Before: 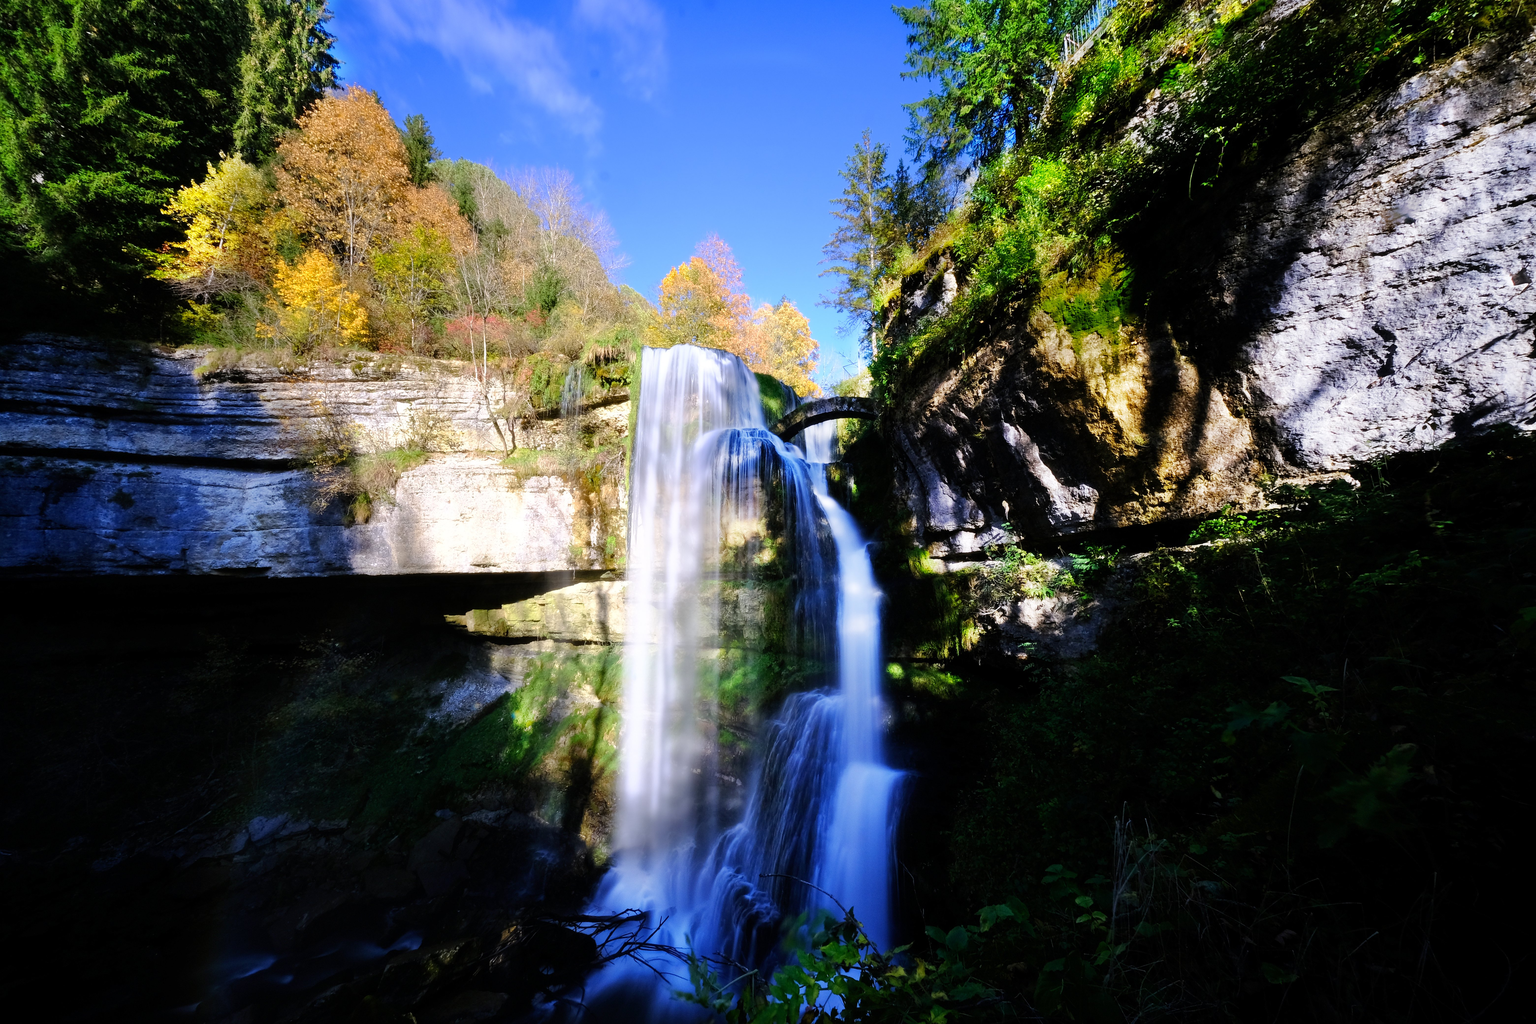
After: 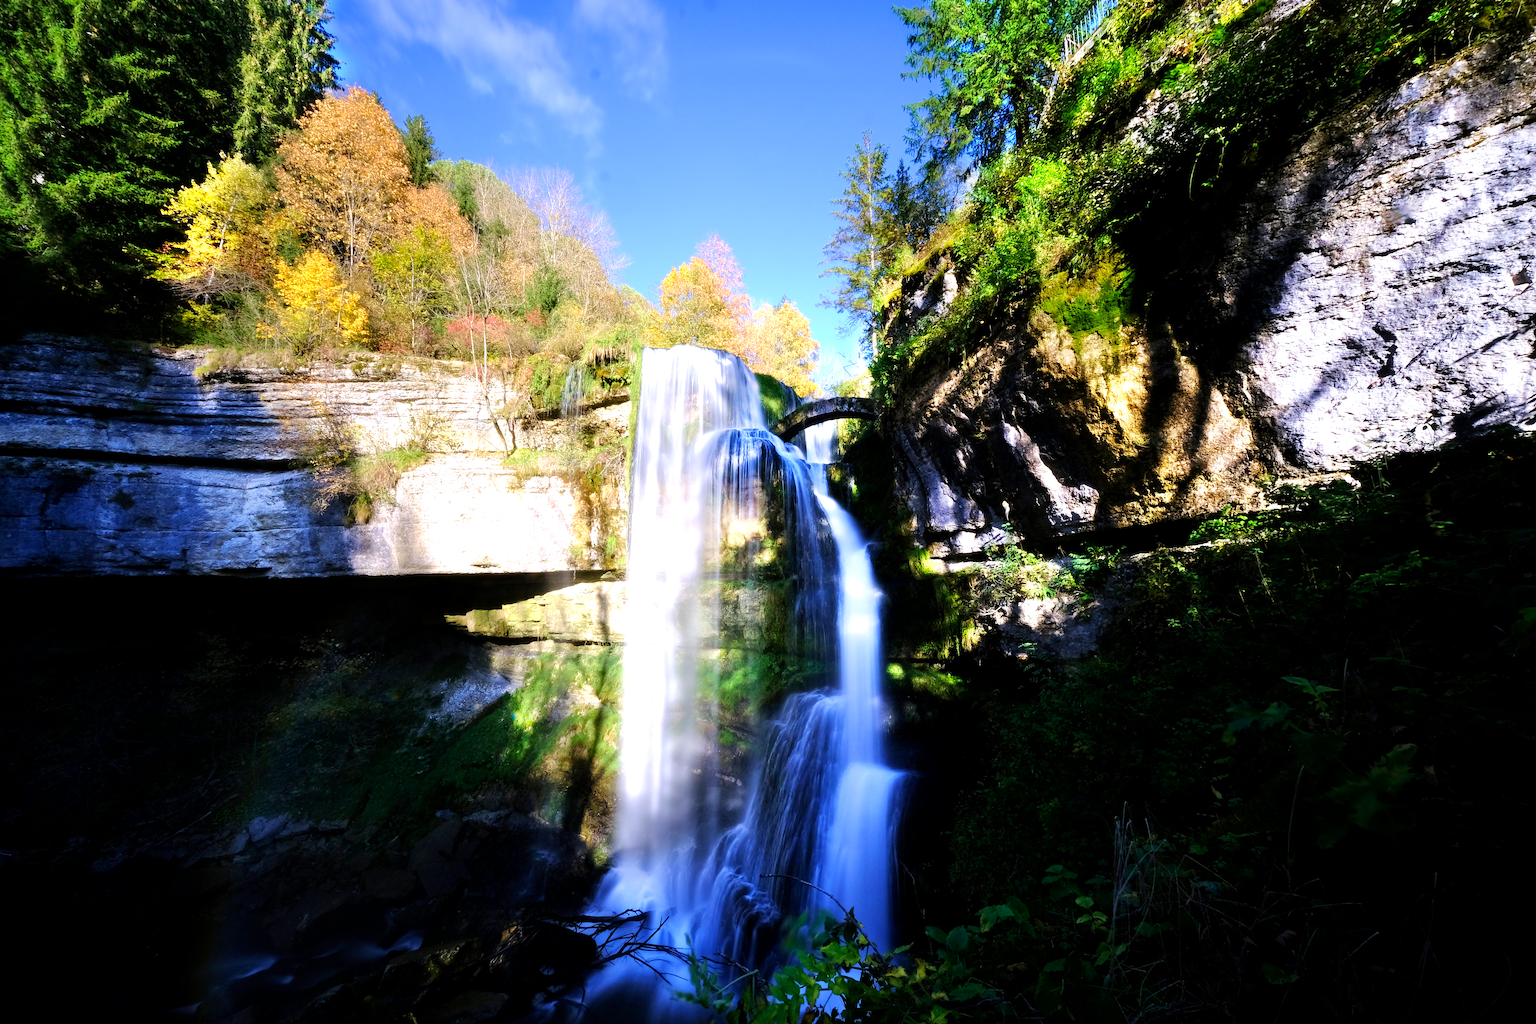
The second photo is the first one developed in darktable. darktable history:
exposure: black level correction 0.001, exposure 0.499 EV, compensate exposure bias true, compensate highlight preservation false
velvia: on, module defaults
